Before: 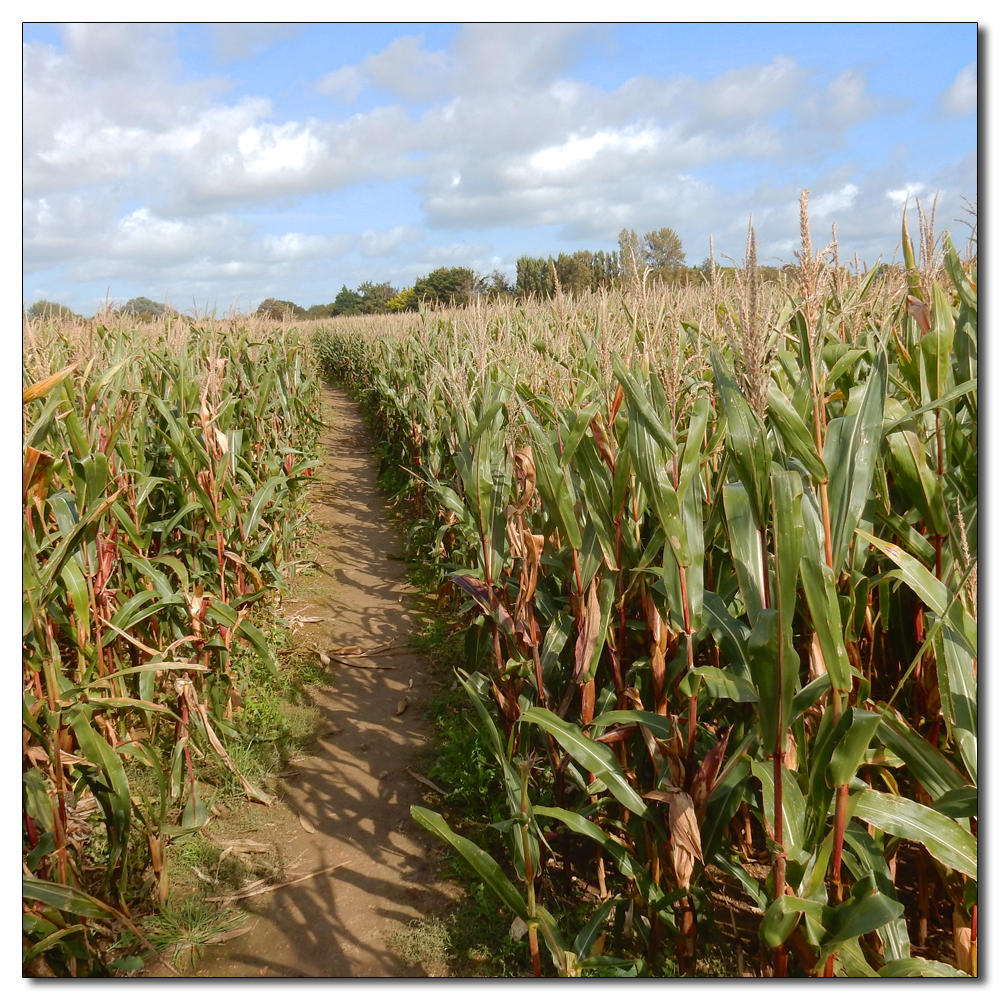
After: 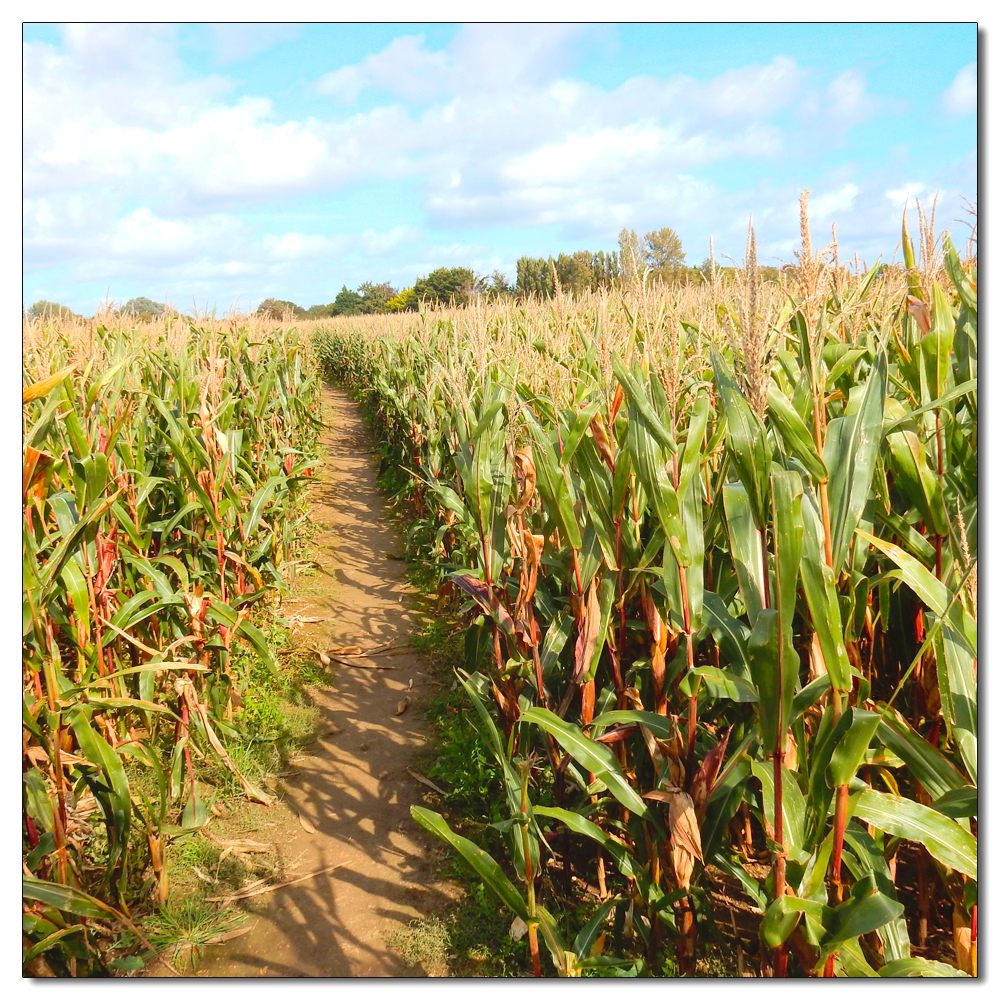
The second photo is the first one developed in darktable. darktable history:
contrast brightness saturation: contrast 0.07, brightness 0.18, saturation 0.4
tone equalizer: -8 EV -0.417 EV, -7 EV -0.389 EV, -6 EV -0.333 EV, -5 EV -0.222 EV, -3 EV 0.222 EV, -2 EV 0.333 EV, -1 EV 0.389 EV, +0 EV 0.417 EV, edges refinement/feathering 500, mask exposure compensation -1.57 EV, preserve details no
